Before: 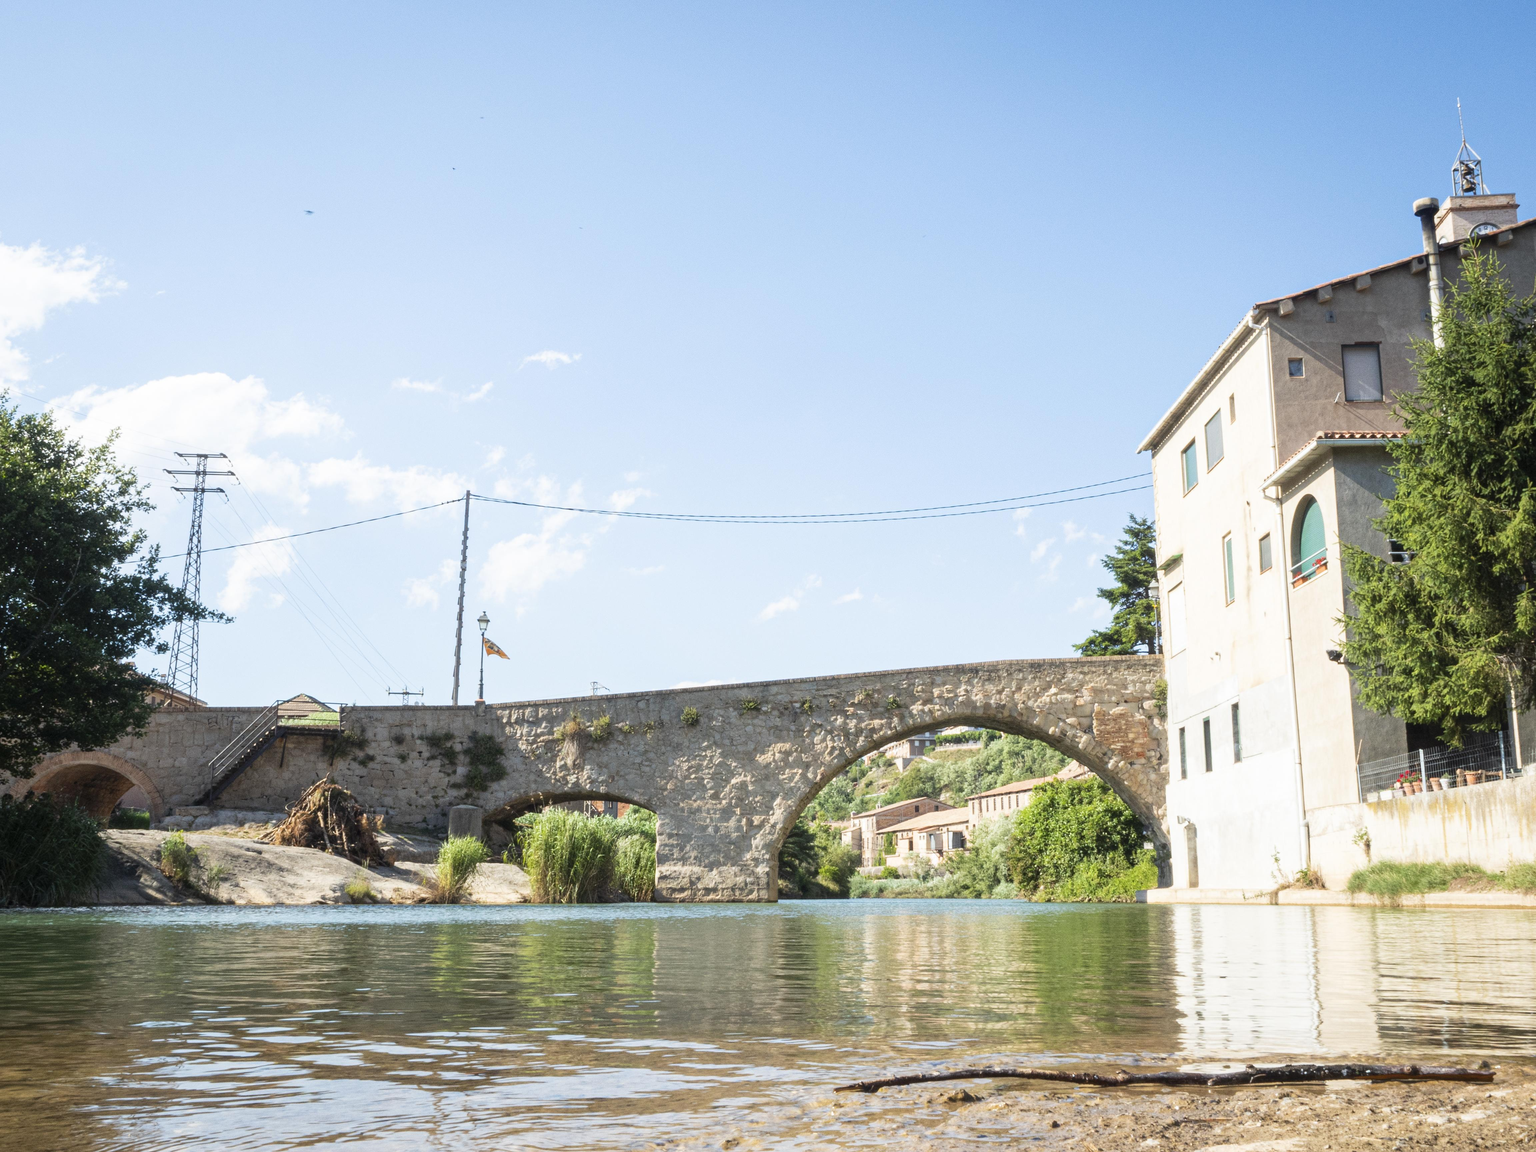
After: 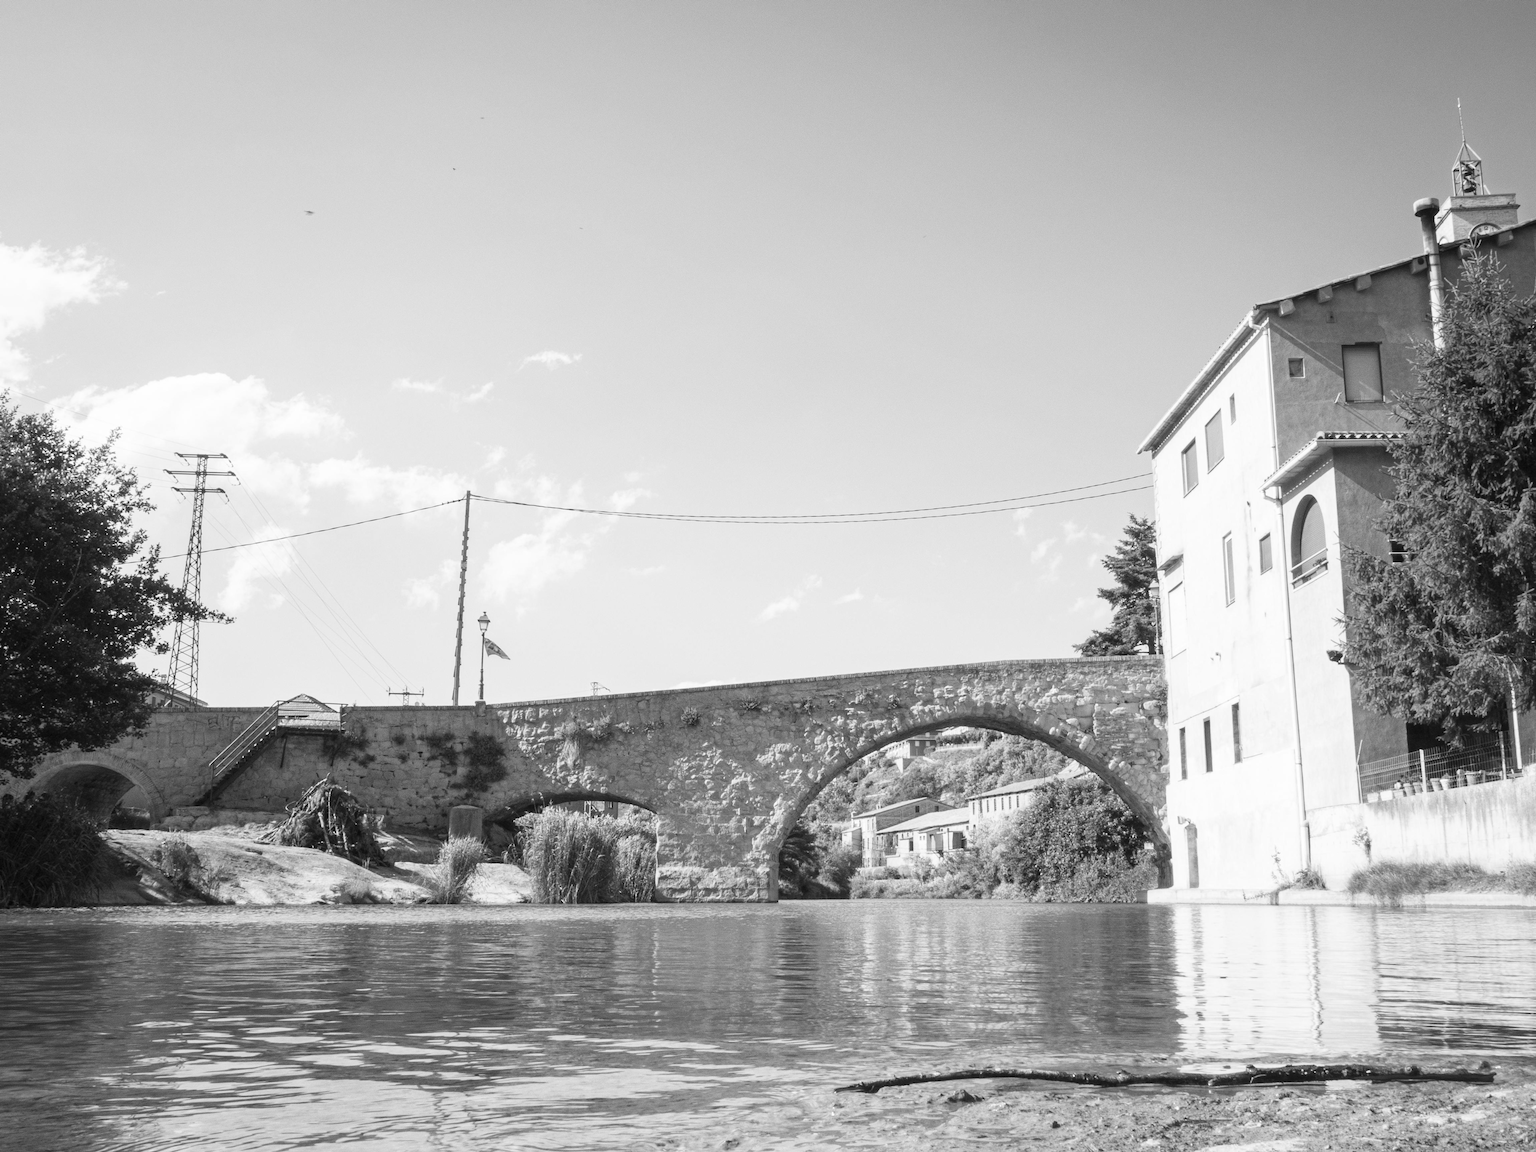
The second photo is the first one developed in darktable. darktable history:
color balance rgb: perceptual saturation grading › global saturation 20%, perceptual saturation grading › highlights -25%, perceptual saturation grading › shadows 25%
monochrome: a 0, b 0, size 0.5, highlights 0.57
